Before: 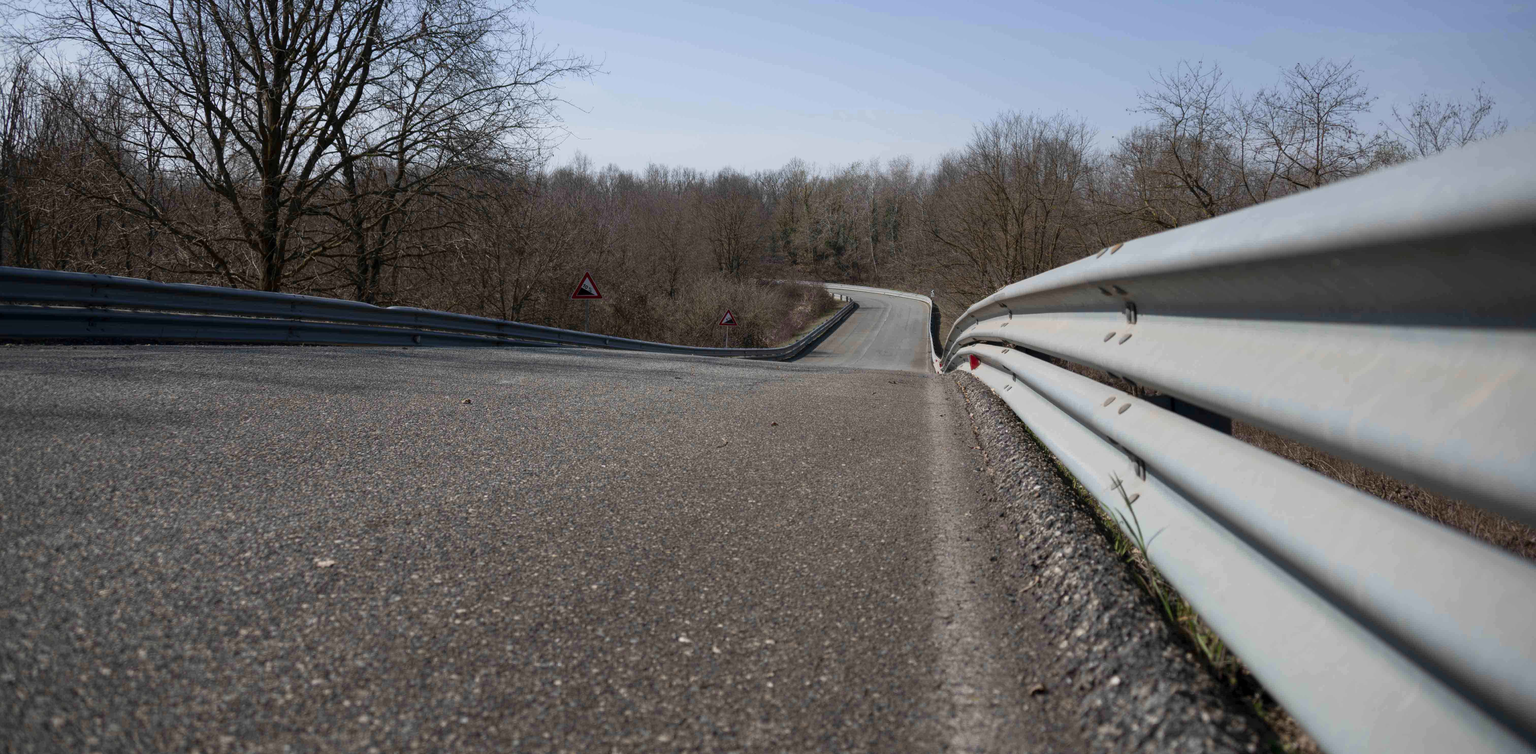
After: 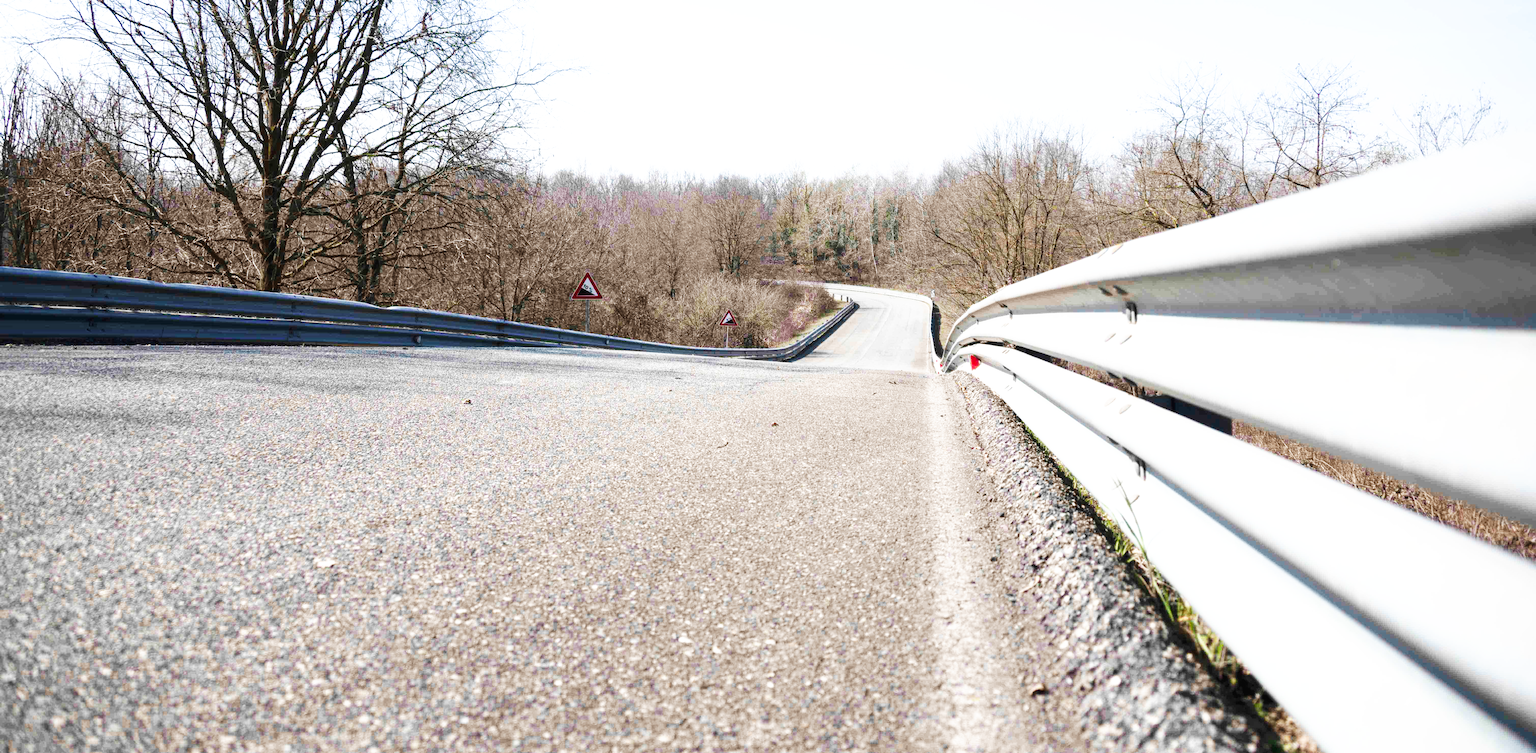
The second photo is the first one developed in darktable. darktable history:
exposure: black level correction -0.002, exposure 1.115 EV, compensate highlight preservation false
base curve: curves: ch0 [(0, 0) (0.007, 0.004) (0.027, 0.03) (0.046, 0.07) (0.207, 0.54) (0.442, 0.872) (0.673, 0.972) (1, 1)], preserve colors none
